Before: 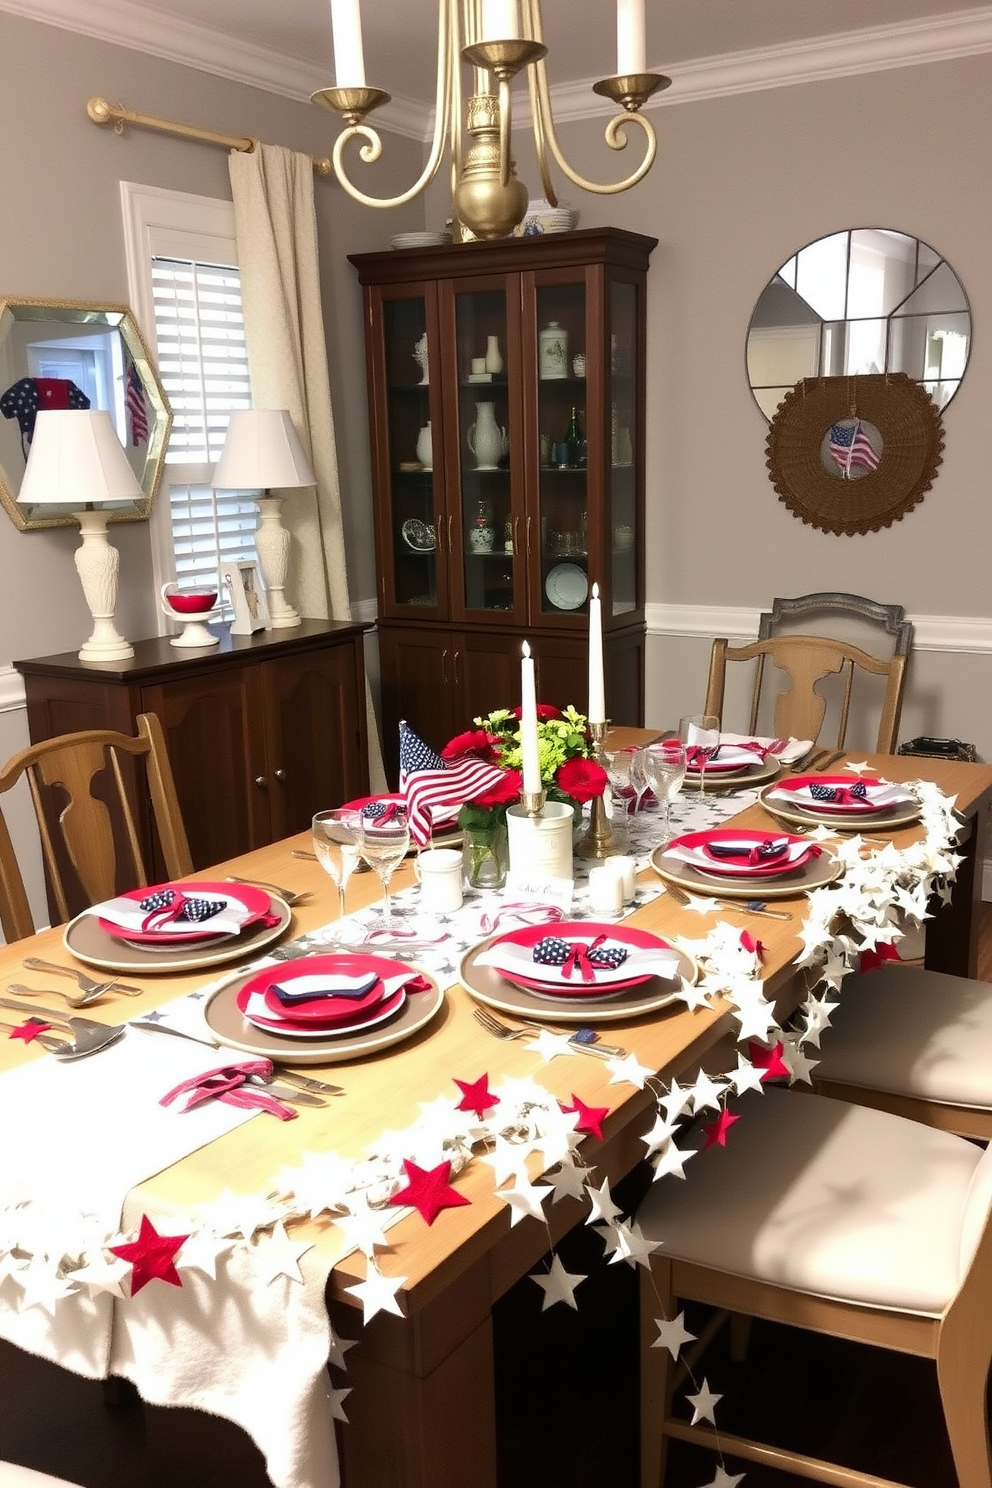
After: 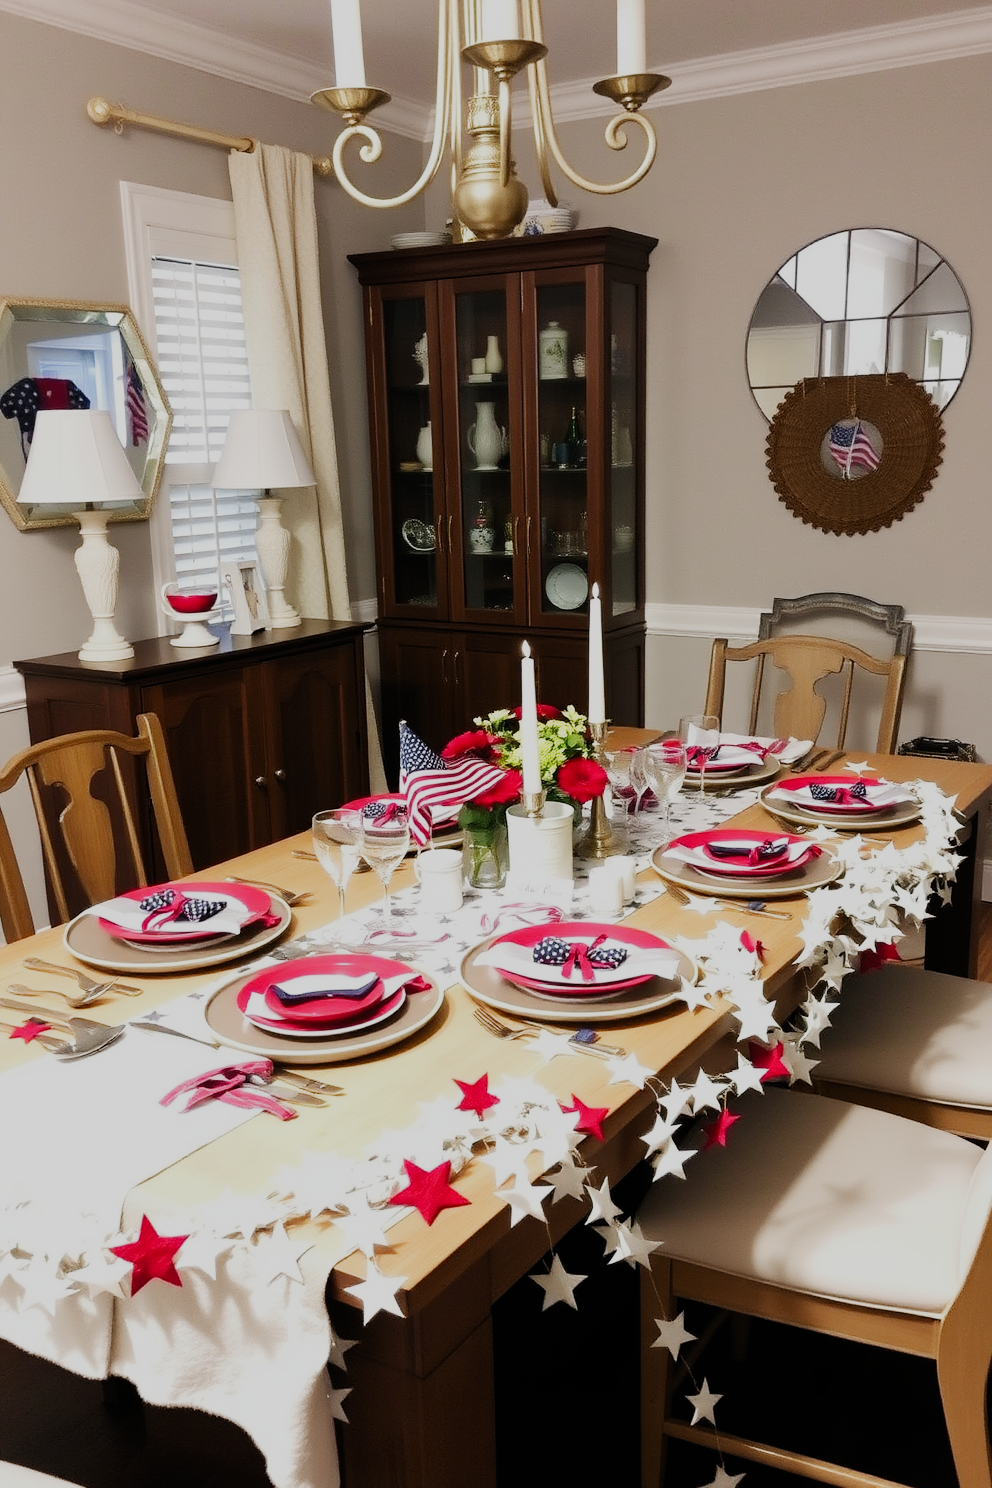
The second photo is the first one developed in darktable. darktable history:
filmic rgb: black relative exposure -7.65 EV, white relative exposure 4.56 EV, hardness 3.61, contrast 1.107, preserve chrominance no, color science v5 (2021), contrast in shadows safe, contrast in highlights safe
